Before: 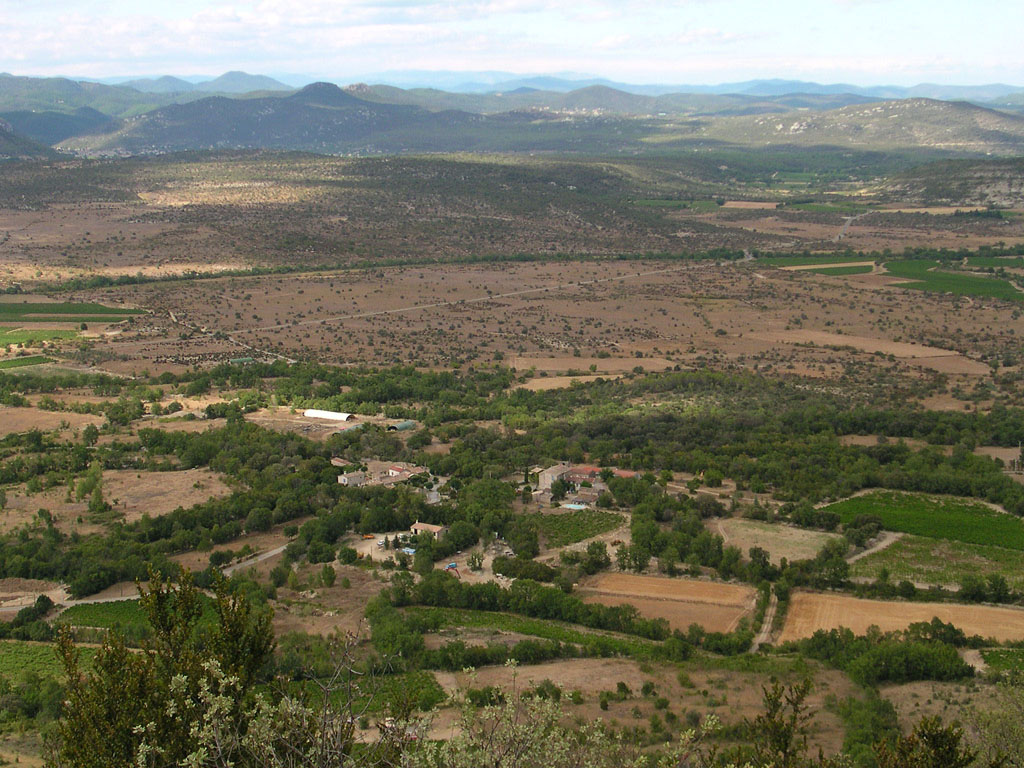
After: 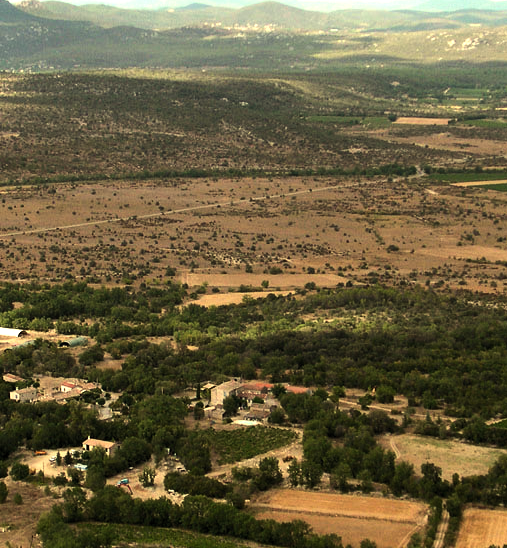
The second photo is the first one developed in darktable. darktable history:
levels: levels [0.026, 0.507, 0.987]
exposure: exposure -0.157 EV, compensate highlight preservation false
white balance: red 1.08, blue 0.791
tone equalizer: -8 EV -1.08 EV, -7 EV -1.01 EV, -6 EV -0.867 EV, -5 EV -0.578 EV, -3 EV 0.578 EV, -2 EV 0.867 EV, -1 EV 1.01 EV, +0 EV 1.08 EV, edges refinement/feathering 500, mask exposure compensation -1.57 EV, preserve details no
crop: left 32.075%, top 10.976%, right 18.355%, bottom 17.596%
